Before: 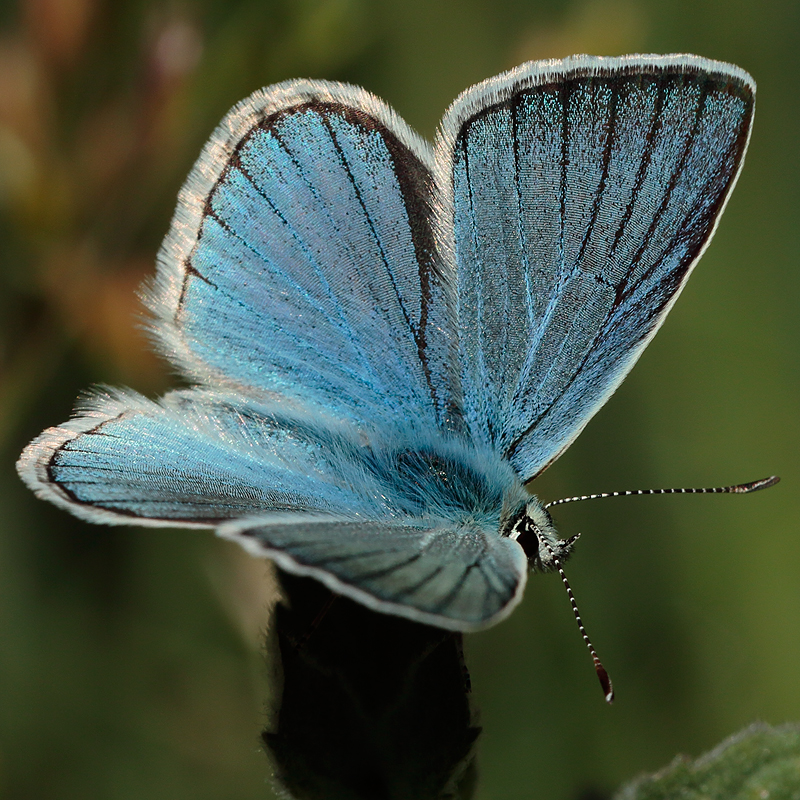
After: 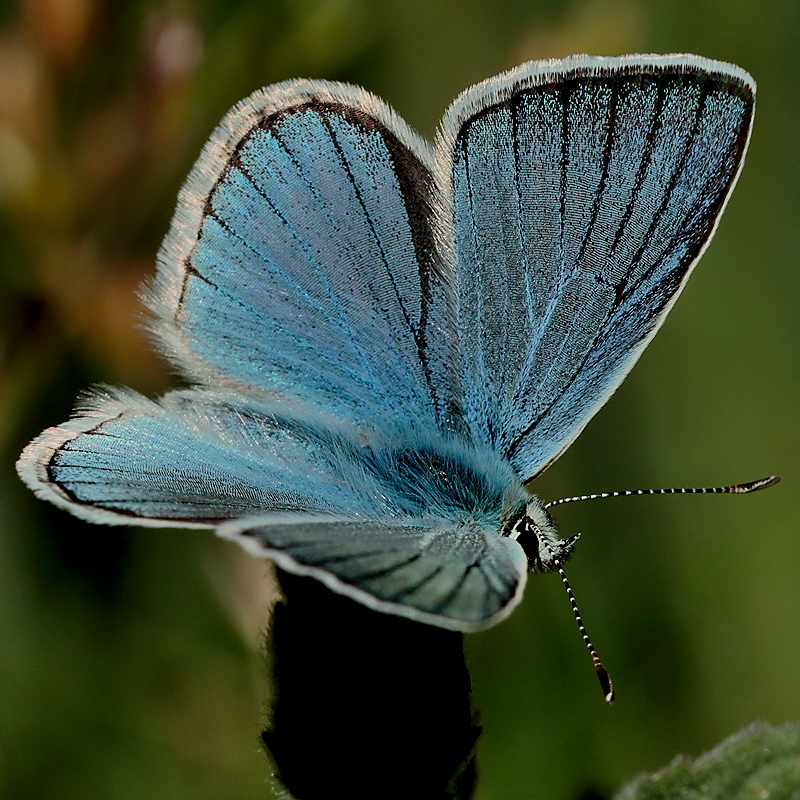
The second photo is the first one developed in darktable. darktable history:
haze removal: strength 0.011, distance 0.256, compatibility mode true, adaptive false
shadows and highlights: highlights color adjustment 89.76%, soften with gaussian
exposure: black level correction 0.009, exposure -0.635 EV, compensate highlight preservation false
sharpen: radius 1.594, amount 0.369, threshold 1.519
